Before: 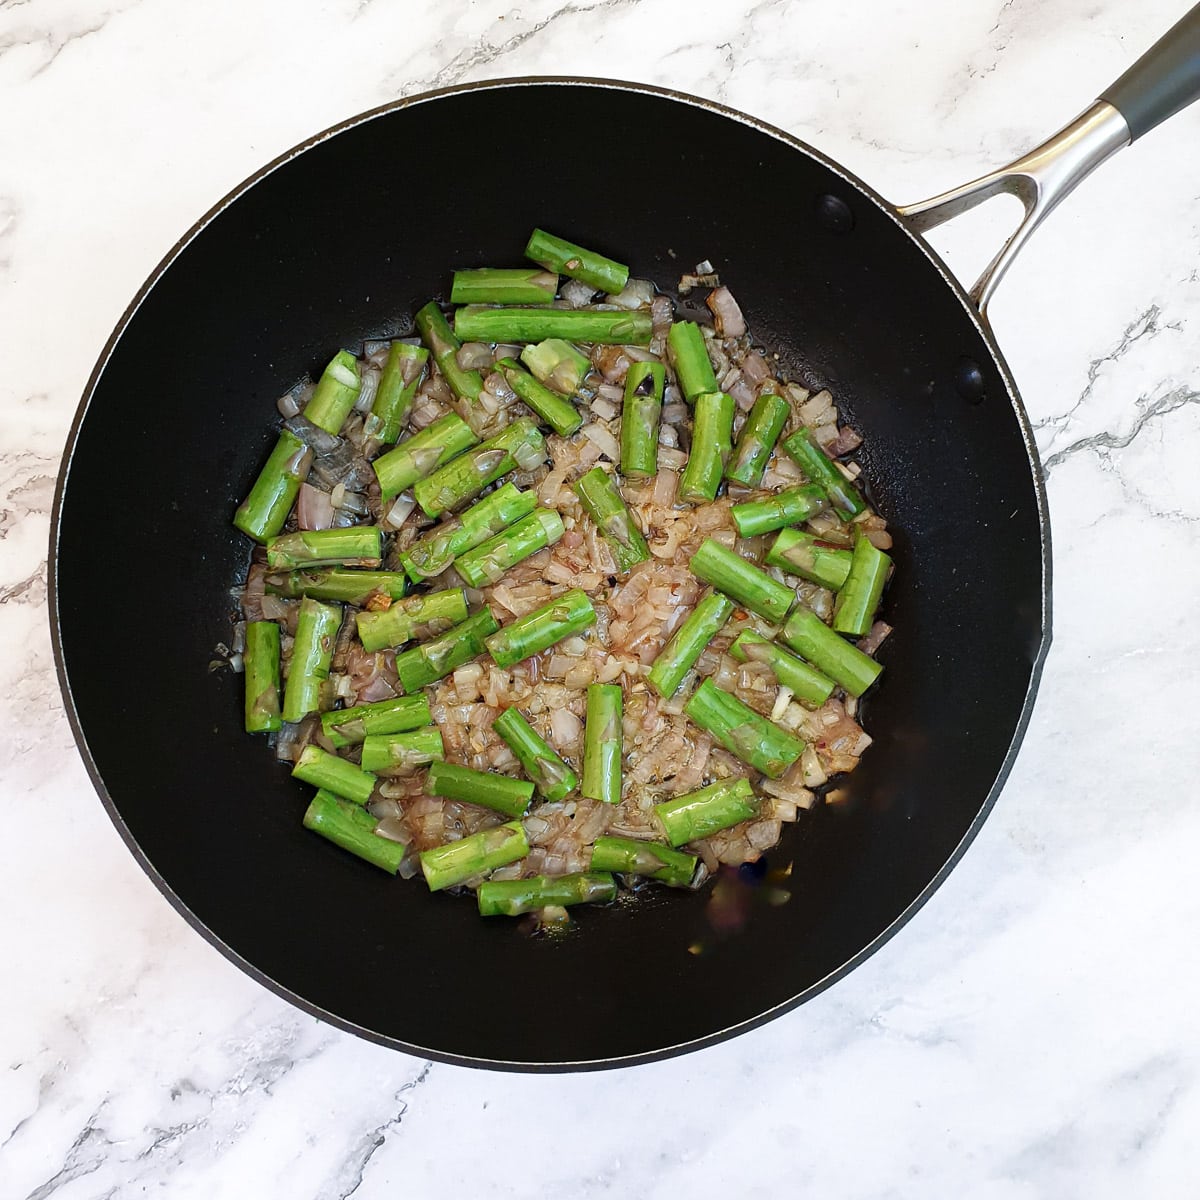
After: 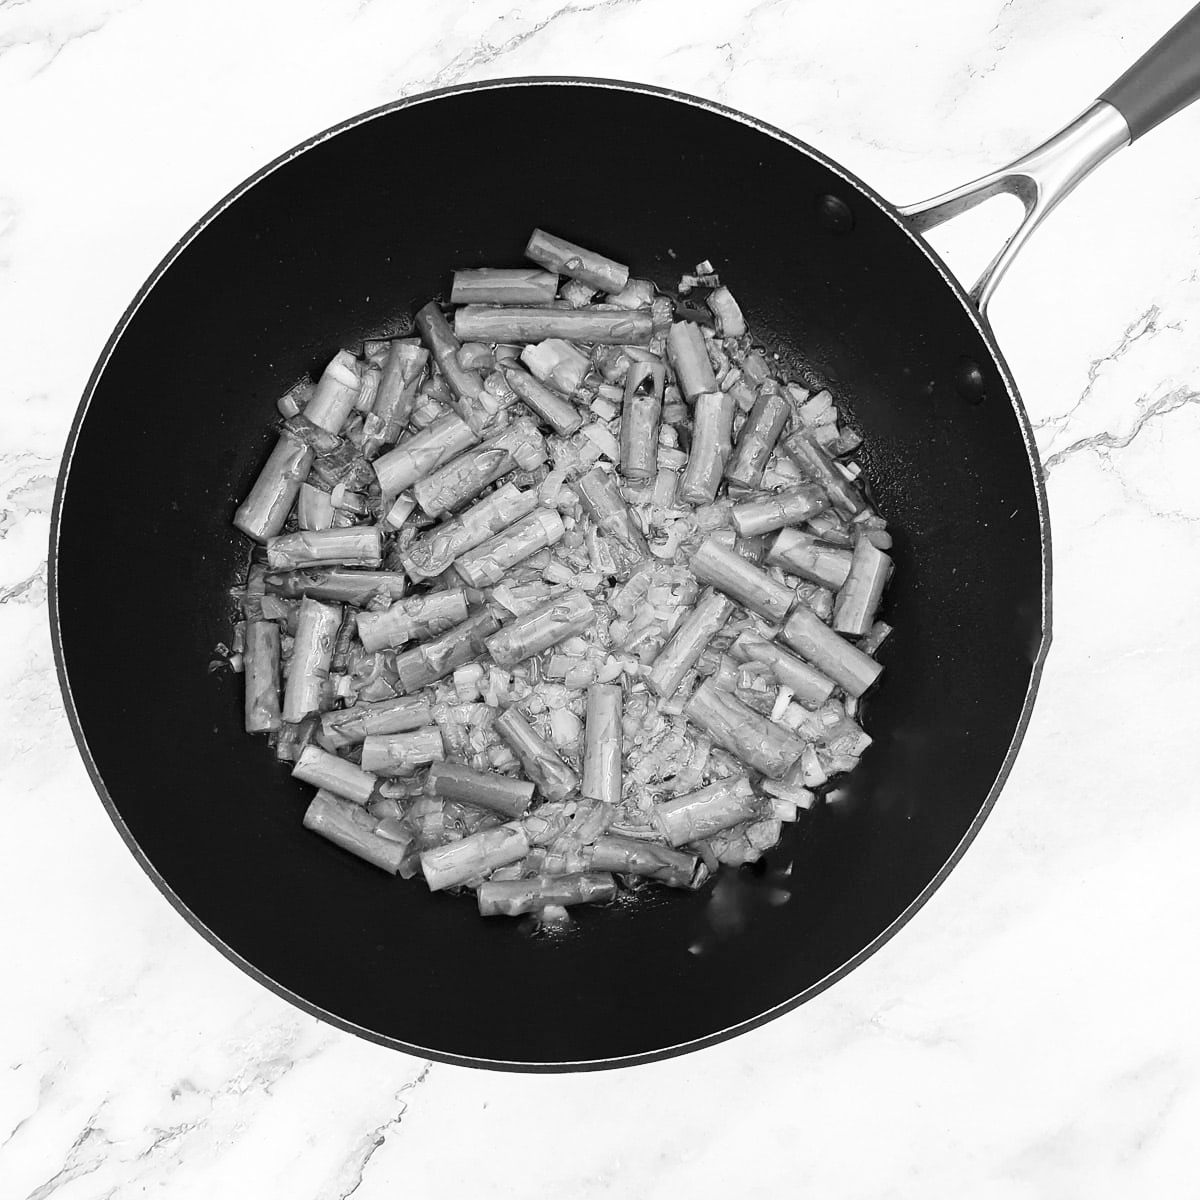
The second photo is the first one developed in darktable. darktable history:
contrast brightness saturation: contrast 0.2, brightness 0.16, saturation 0.22
monochrome: on, module defaults
